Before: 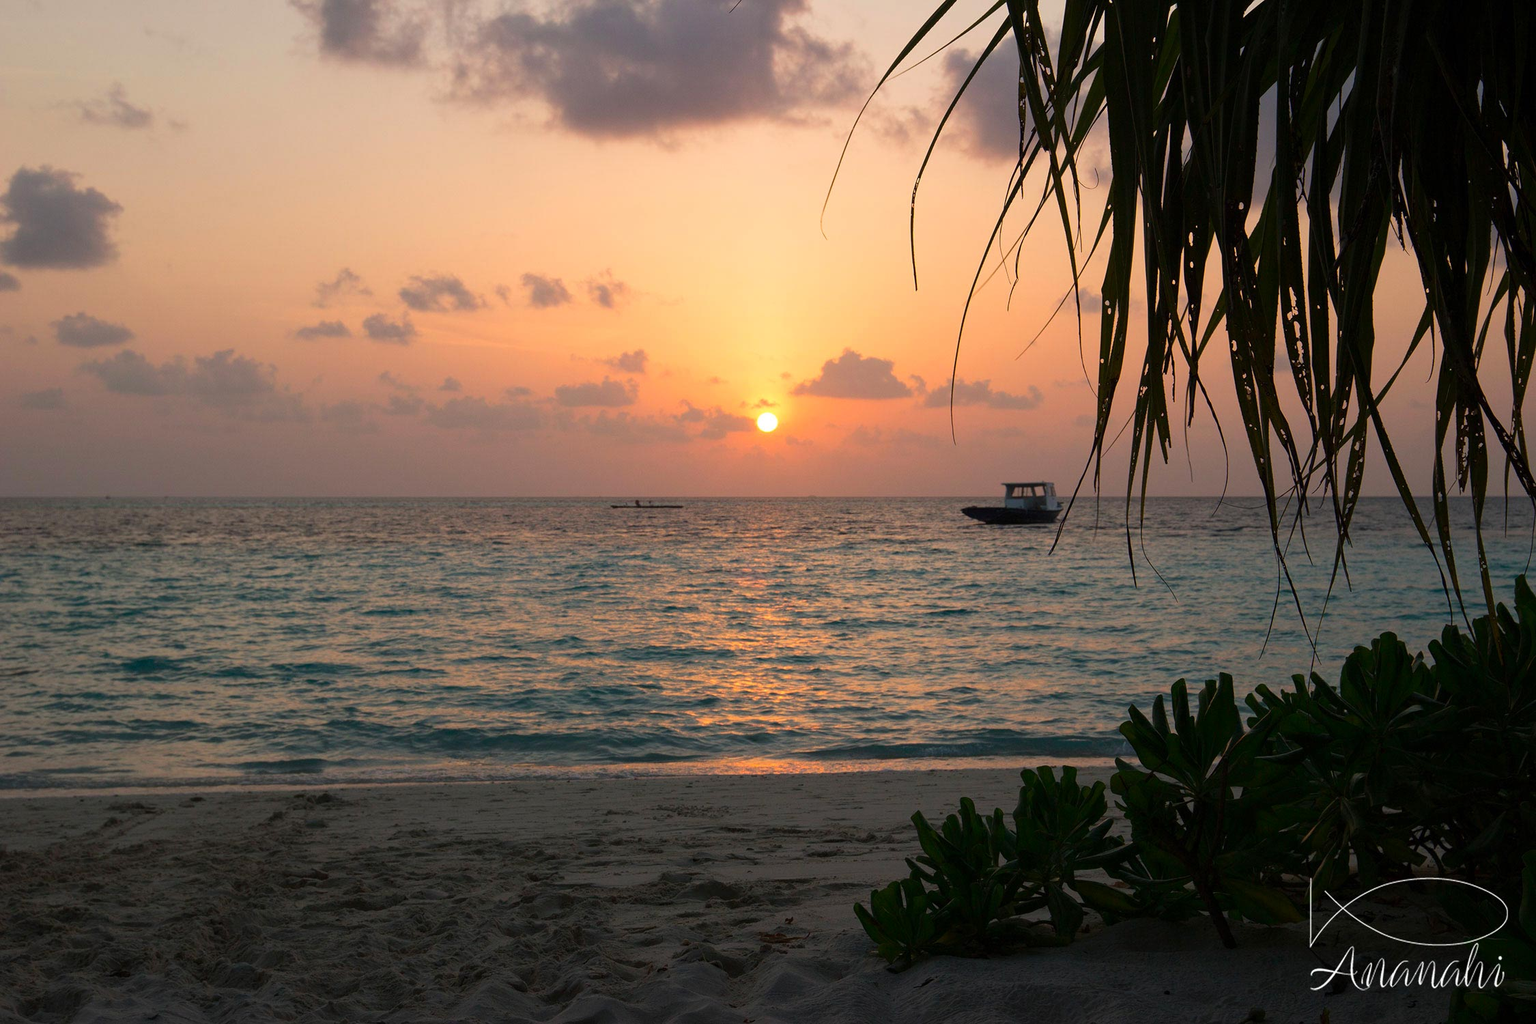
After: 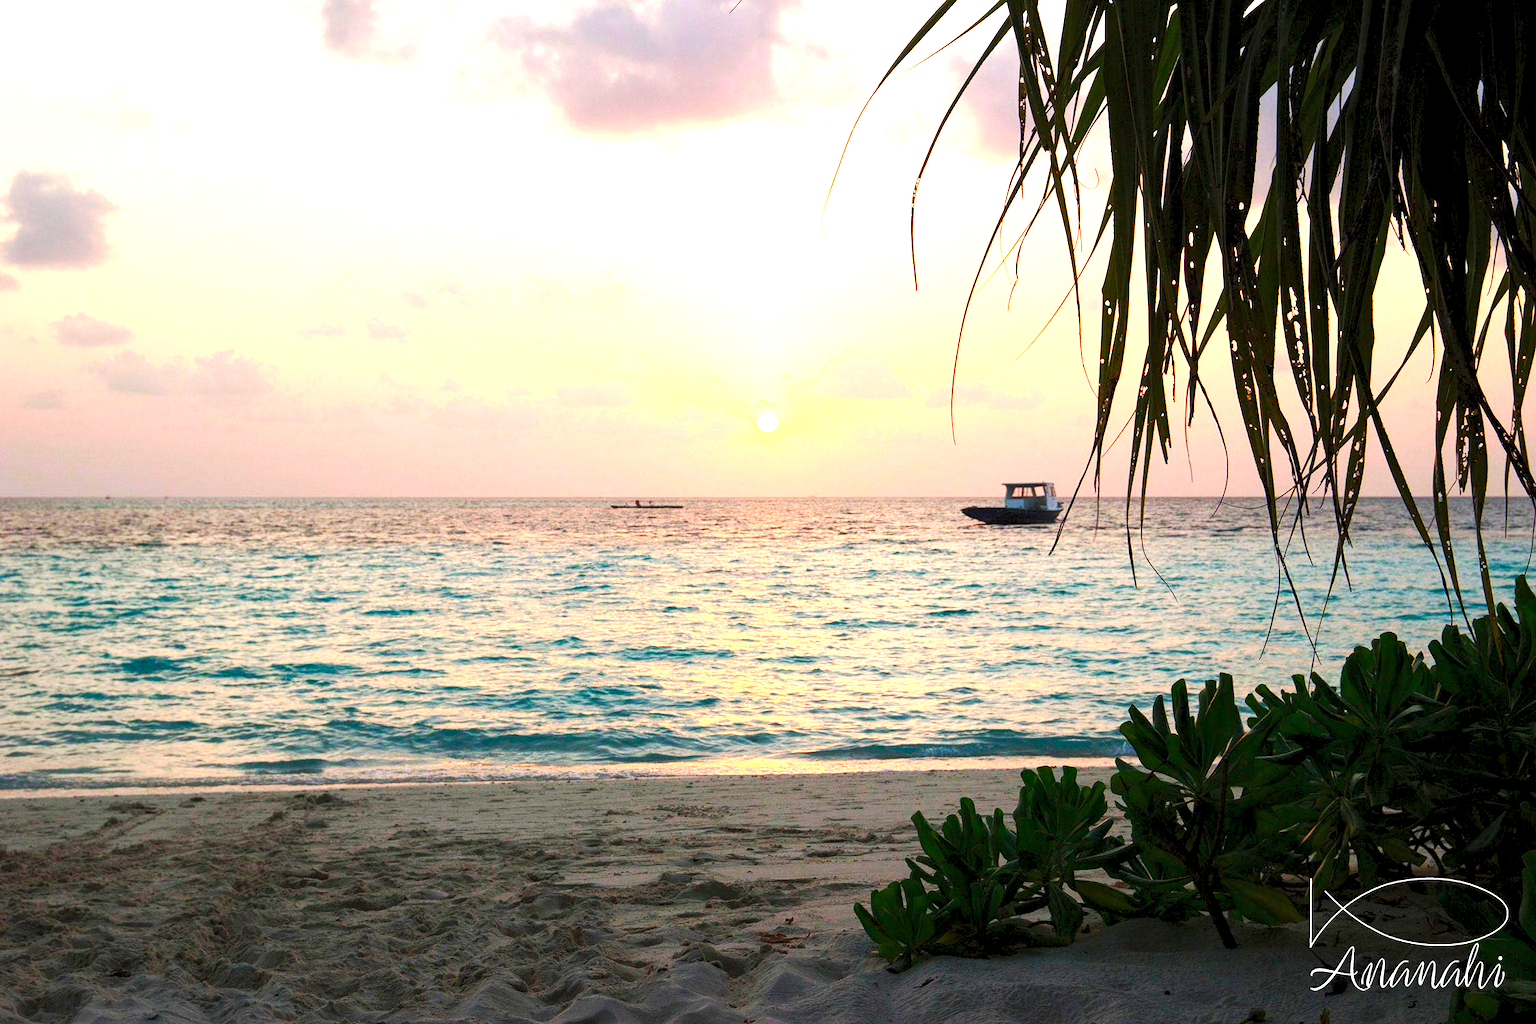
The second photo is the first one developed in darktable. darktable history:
base curve: curves: ch0 [(0, 0) (0.028, 0.03) (0.121, 0.232) (0.46, 0.748) (0.859, 0.968) (1, 1)], preserve colors none
local contrast: highlights 100%, shadows 100%, detail 120%, midtone range 0.2
levels: levels [0.008, 0.318, 0.836]
tone equalizer: -8 EV -0.75 EV, -7 EV -0.7 EV, -6 EV -0.6 EV, -5 EV -0.4 EV, -3 EV 0.4 EV, -2 EV 0.6 EV, -1 EV 0.7 EV, +0 EV 0.75 EV, edges refinement/feathering 500, mask exposure compensation -1.57 EV, preserve details no
